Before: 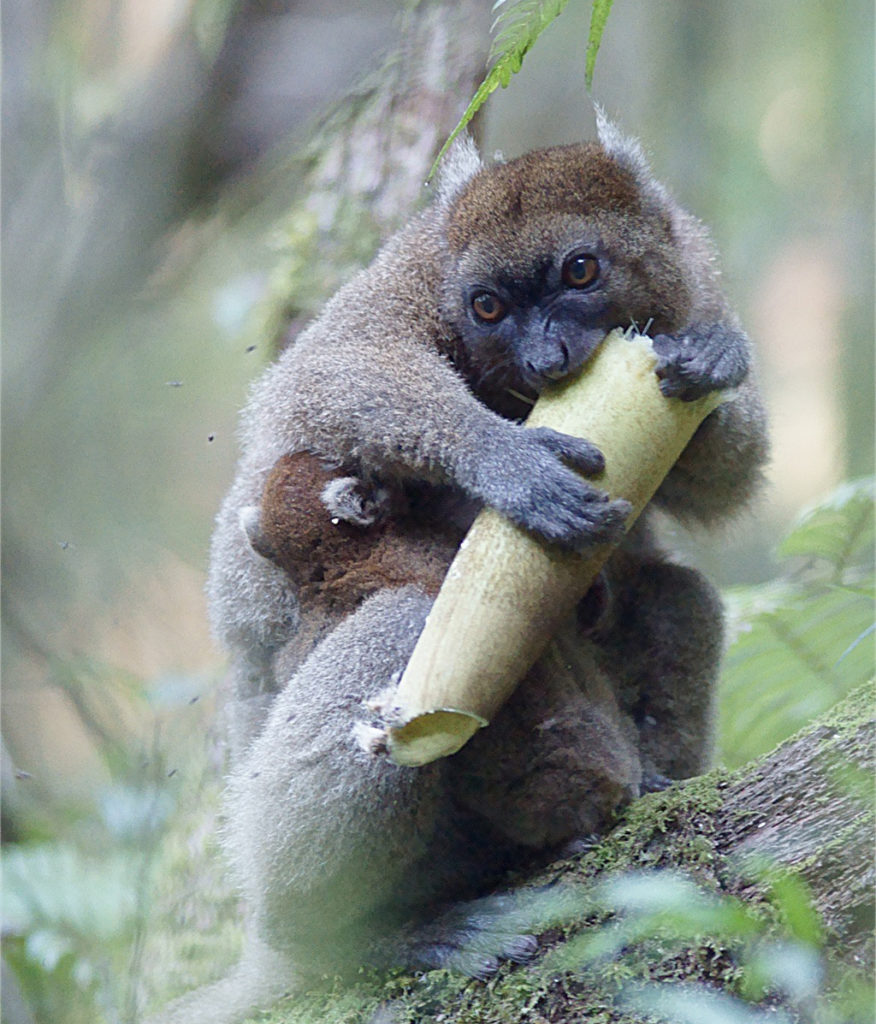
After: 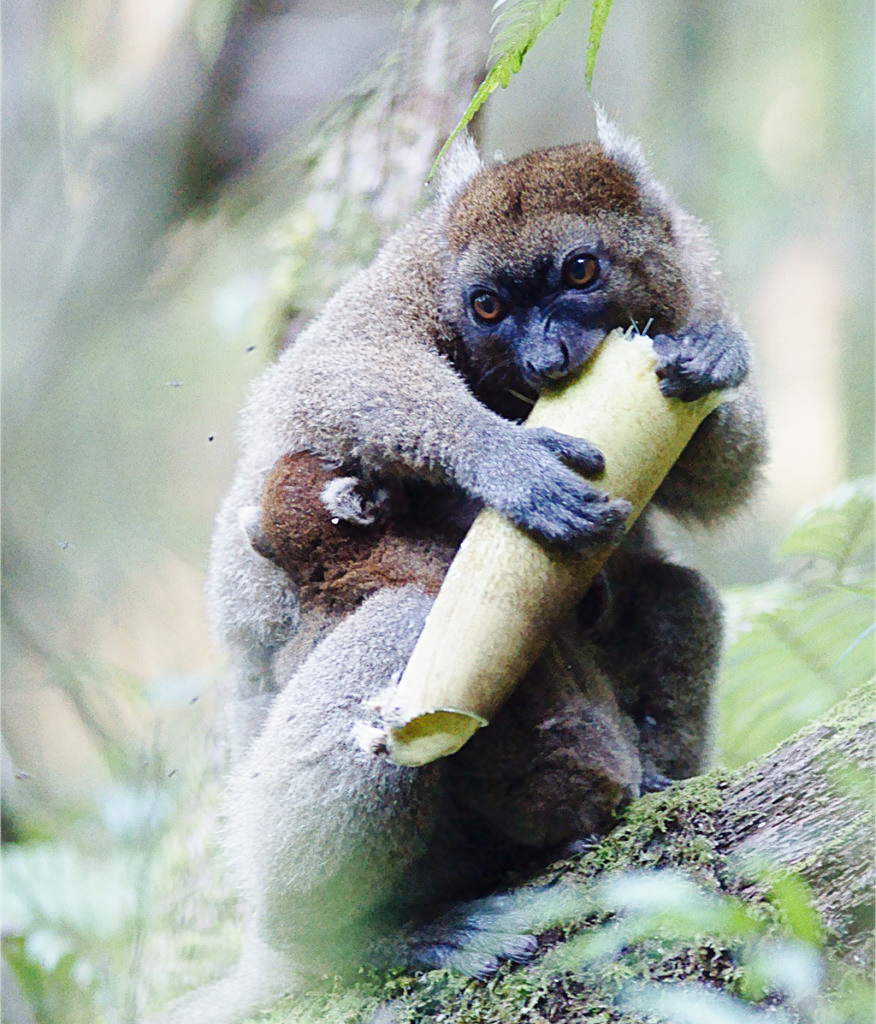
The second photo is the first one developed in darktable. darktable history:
base curve: curves: ch0 [(0, 0) (0.036, 0.025) (0.121, 0.166) (0.206, 0.329) (0.605, 0.79) (1, 1)], preserve colors none
tone equalizer: on, module defaults
